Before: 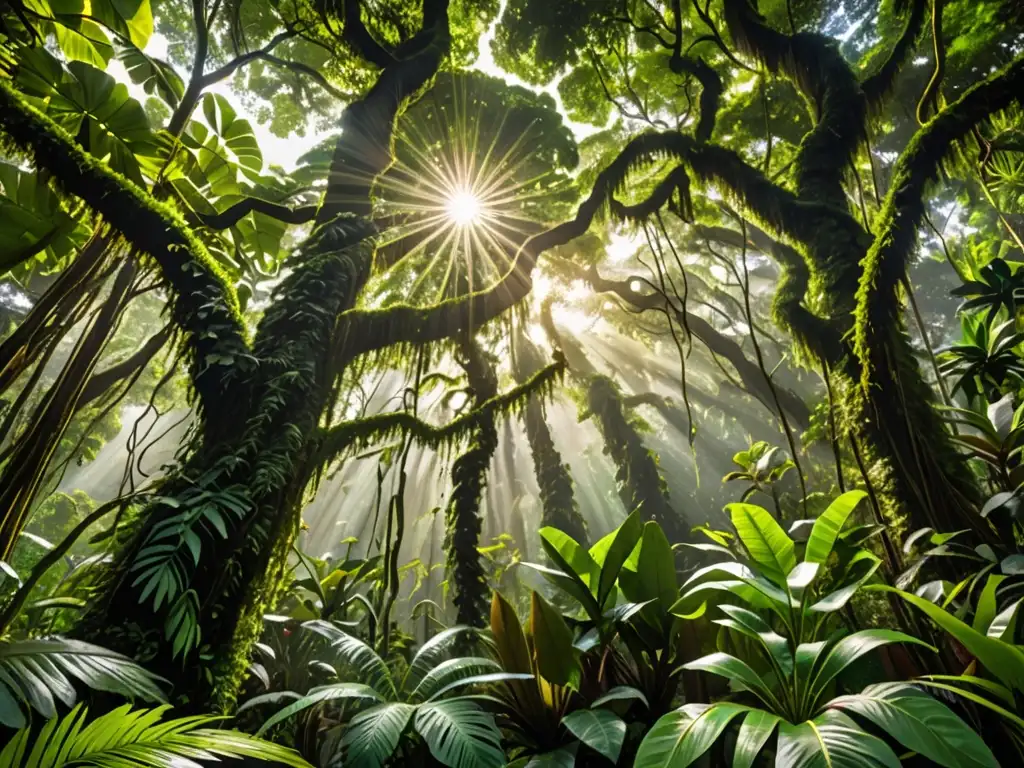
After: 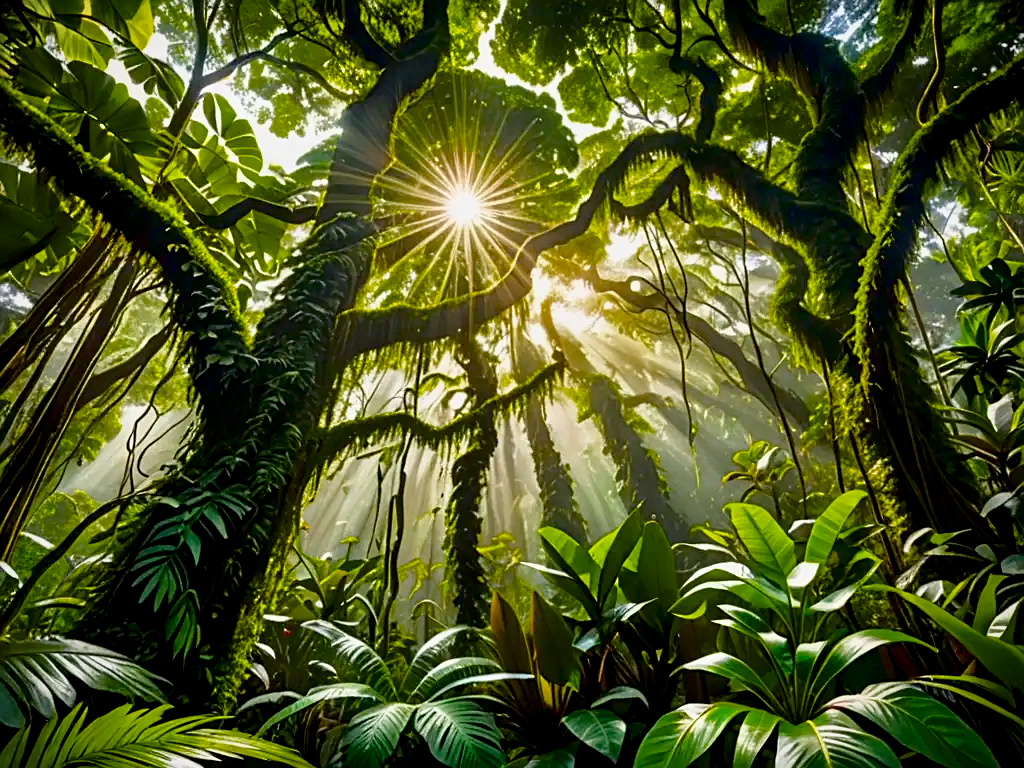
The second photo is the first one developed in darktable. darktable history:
vignetting: fall-off radius 95.01%, unbound false
sharpen: amount 0.484
color balance rgb: global offset › luminance -0.493%, linear chroma grading › global chroma 14.906%, perceptual saturation grading › global saturation 25.048%, perceptual brilliance grading › mid-tones 10.892%, perceptual brilliance grading › shadows 15.232%, global vibrance -8.643%, contrast -13.47%, saturation formula JzAzBz (2021)
exposure: exposure 0.17 EV, compensate exposure bias true, compensate highlight preservation false
shadows and highlights: shadows -60.59, white point adjustment -5.4, highlights 61.73
